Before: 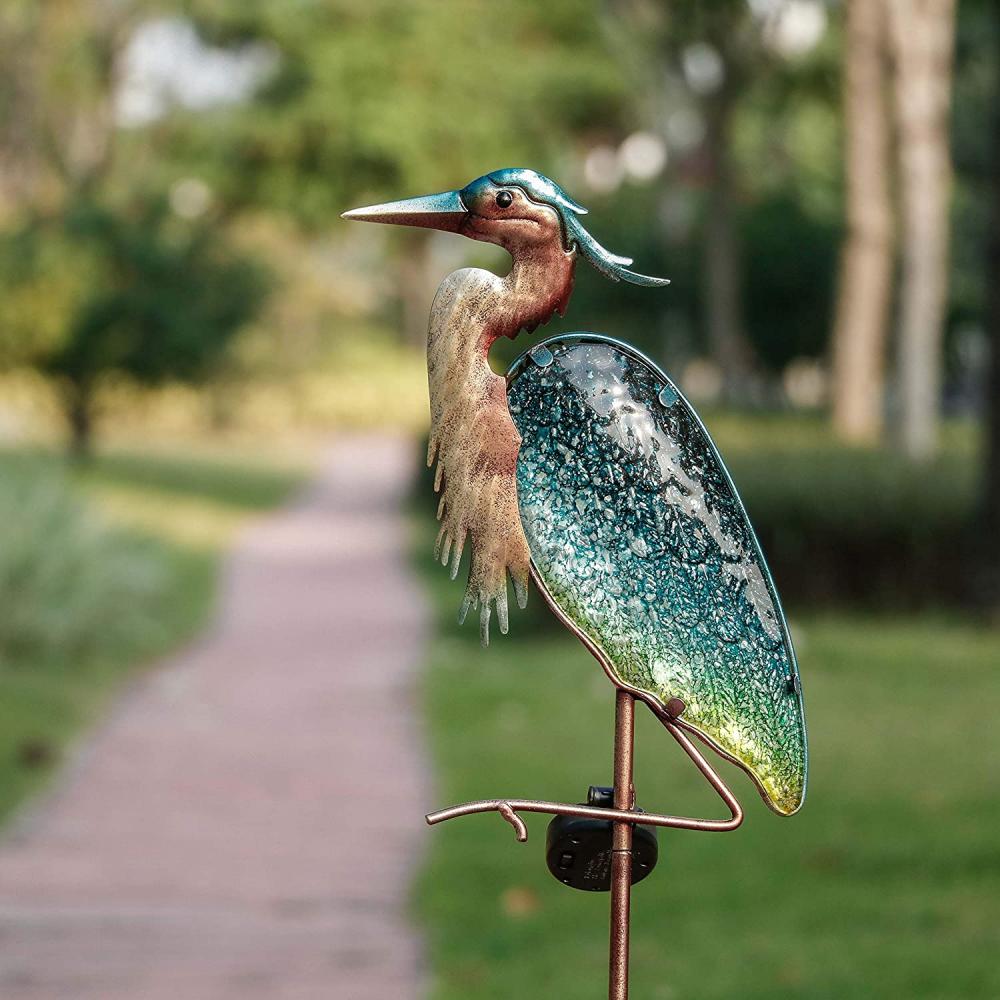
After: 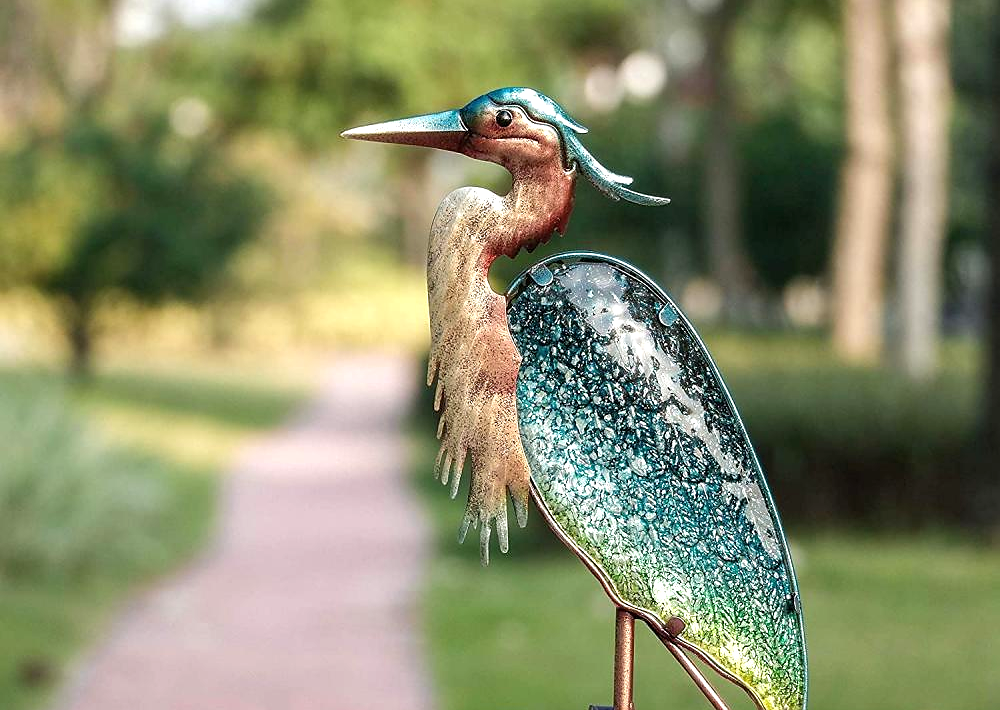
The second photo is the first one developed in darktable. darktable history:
exposure: black level correction 0.001, exposure 0.499 EV, compensate exposure bias true, compensate highlight preservation false
sharpen: radius 1.044, threshold 1.061
crop and rotate: top 8.128%, bottom 20.774%
